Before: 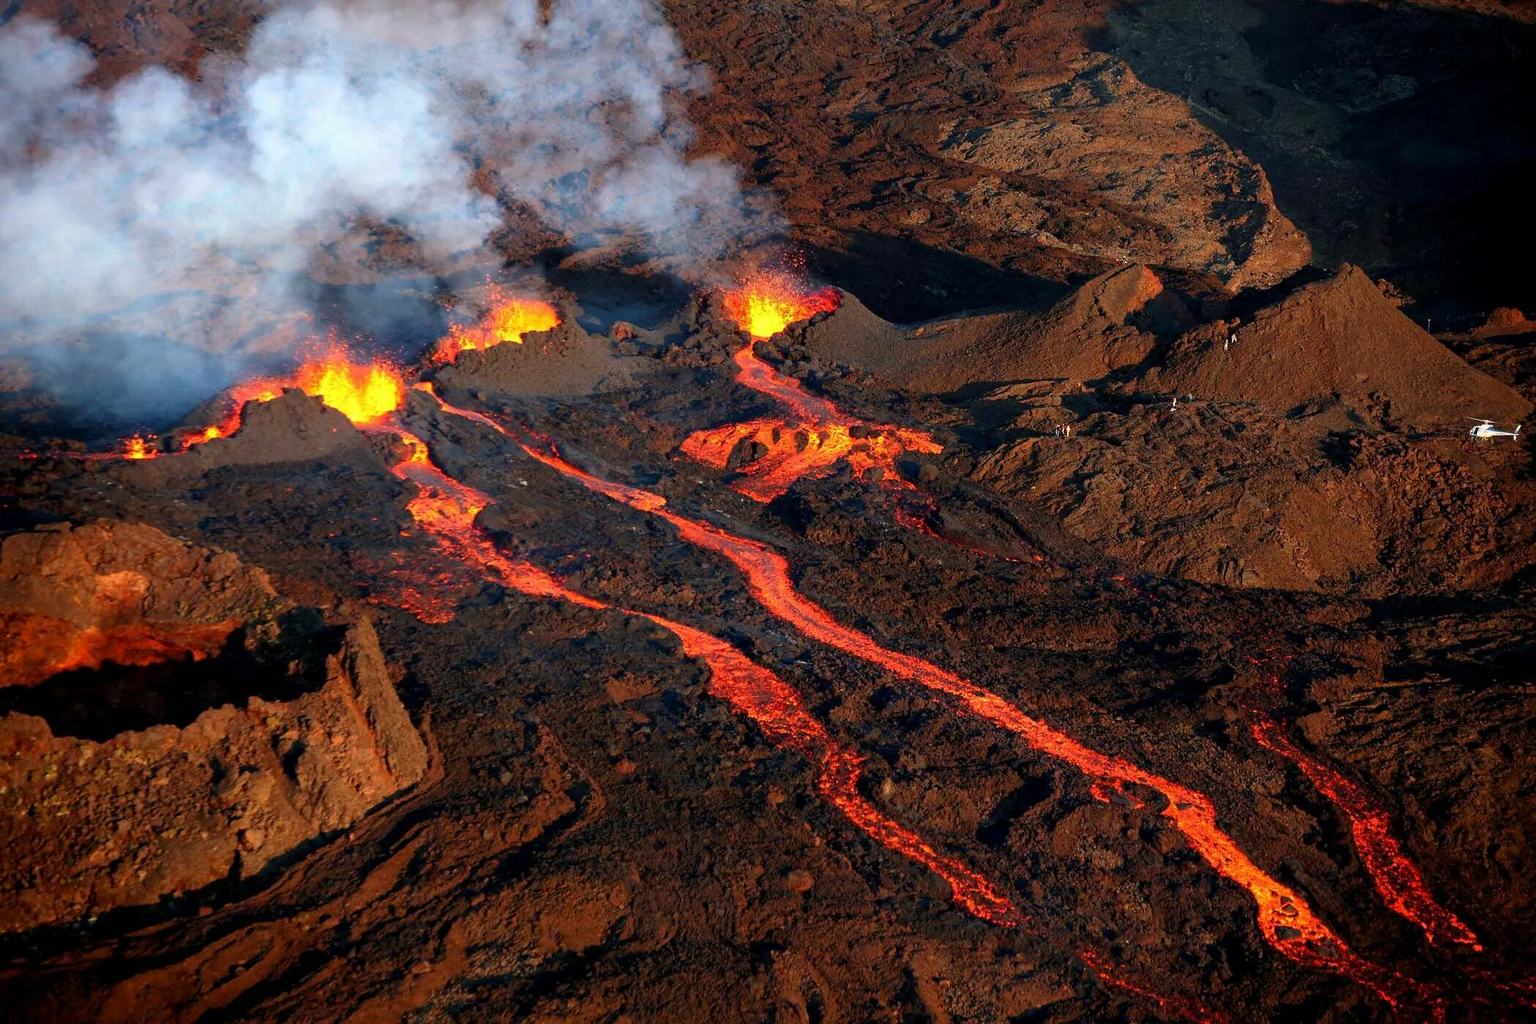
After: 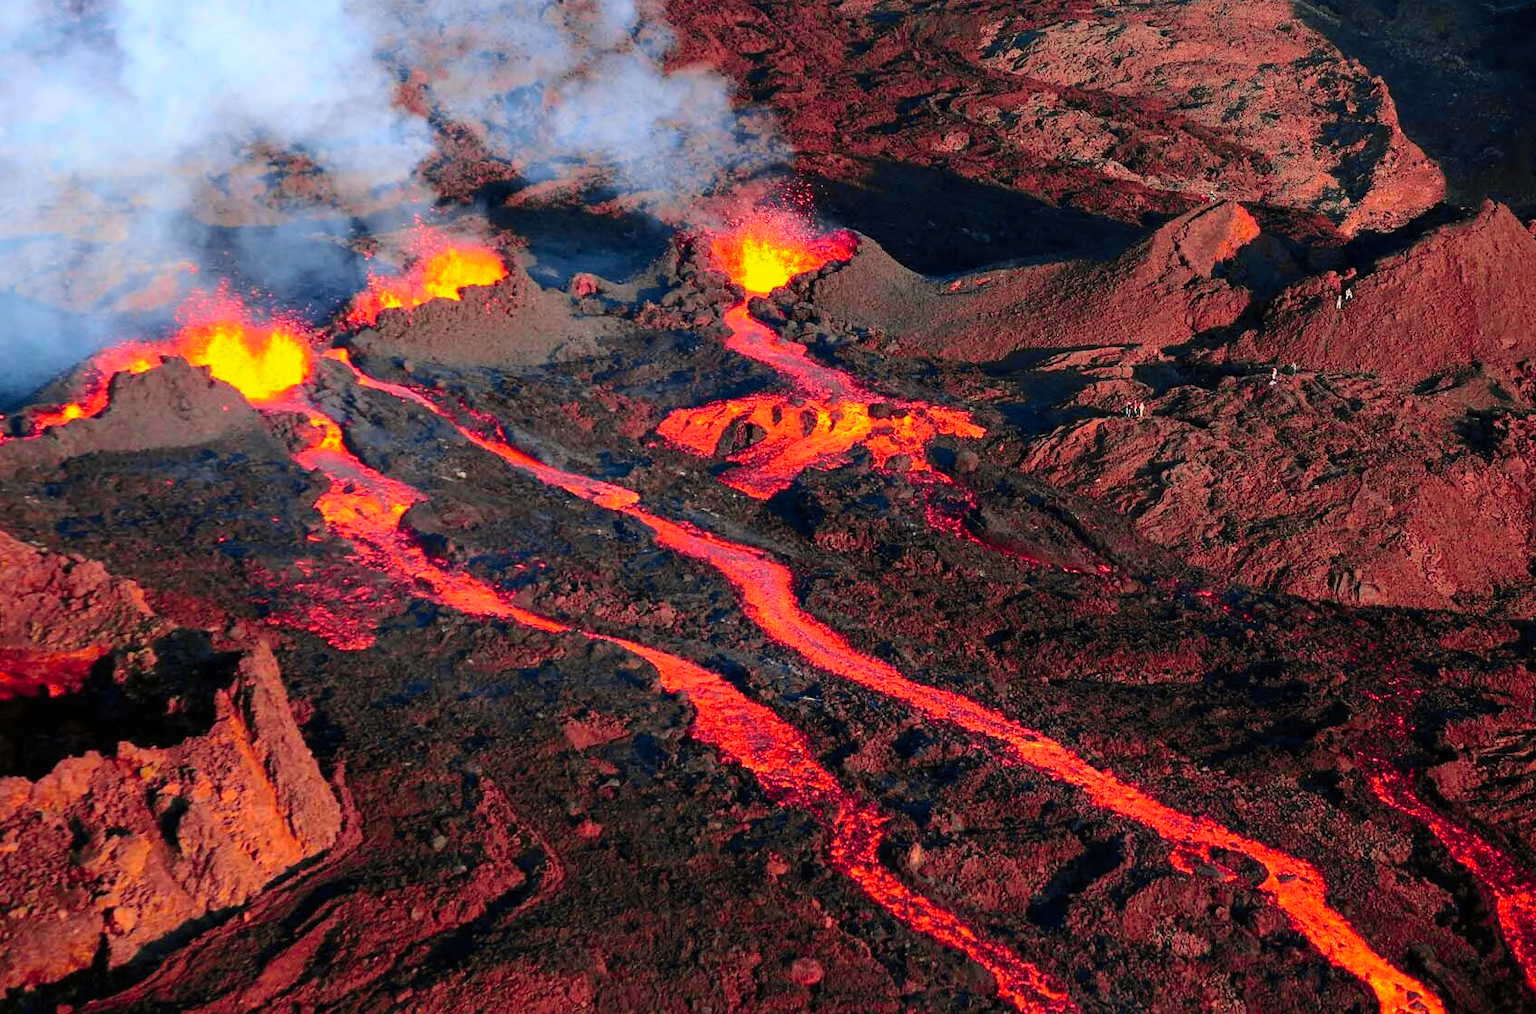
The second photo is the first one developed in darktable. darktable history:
crop and rotate: left 10.092%, top 10.074%, right 9.818%, bottom 10.589%
contrast brightness saturation: brightness 0.115
tone curve: curves: ch0 [(0, 0) (0.23, 0.189) (0.486, 0.52) (0.822, 0.825) (0.994, 0.955)]; ch1 [(0, 0) (0.226, 0.261) (0.379, 0.442) (0.469, 0.468) (0.495, 0.498) (0.514, 0.509) (0.561, 0.603) (0.59, 0.656) (1, 1)]; ch2 [(0, 0) (0.269, 0.299) (0.459, 0.43) (0.498, 0.5) (0.523, 0.52) (0.586, 0.569) (0.635, 0.617) (0.659, 0.681) (0.718, 0.764) (1, 1)], color space Lab, independent channels, preserve colors none
